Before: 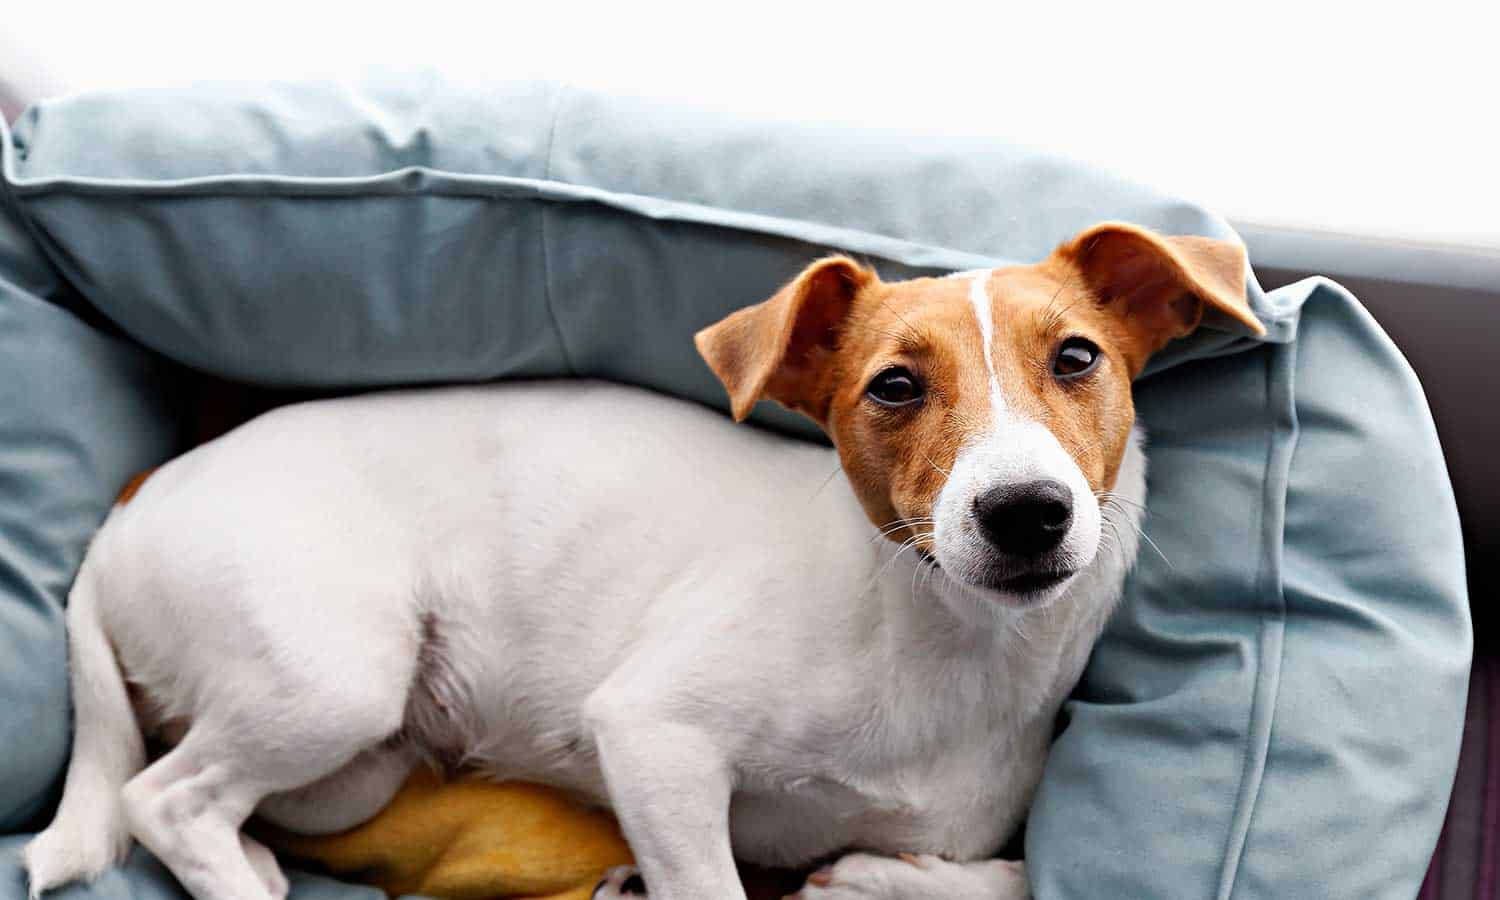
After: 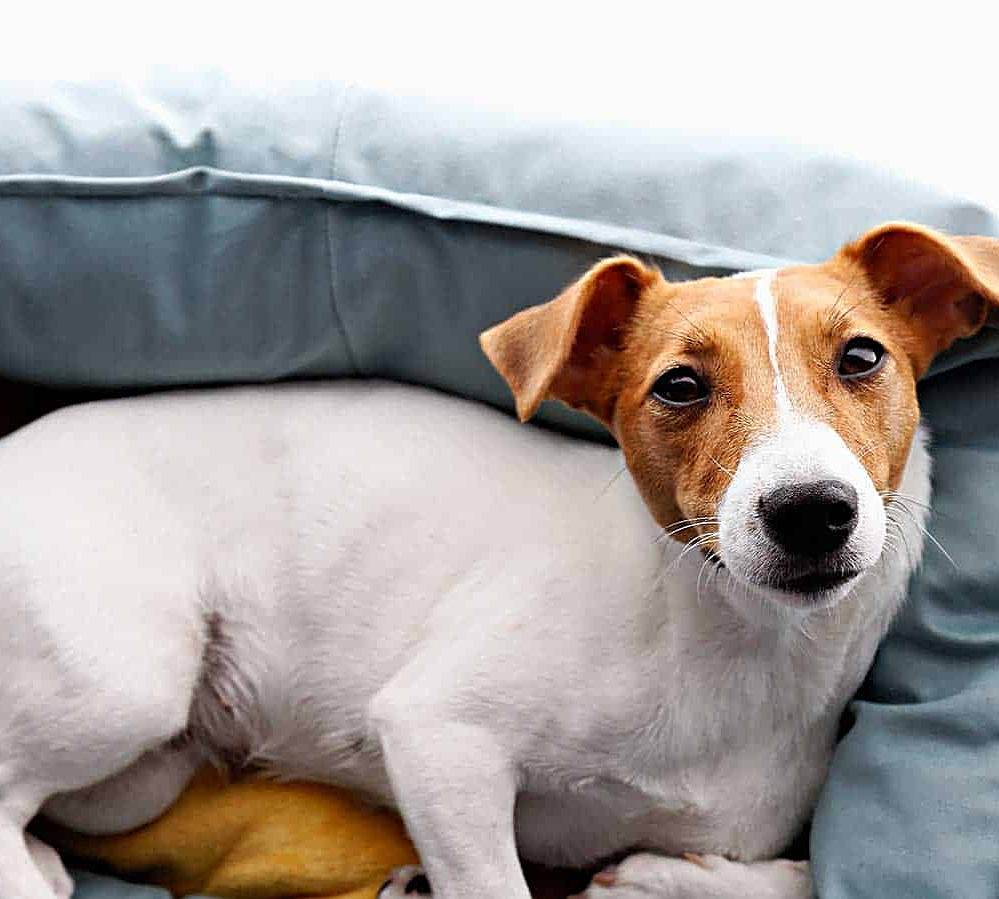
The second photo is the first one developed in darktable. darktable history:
crop and rotate: left 14.436%, right 18.898%
sharpen: on, module defaults
